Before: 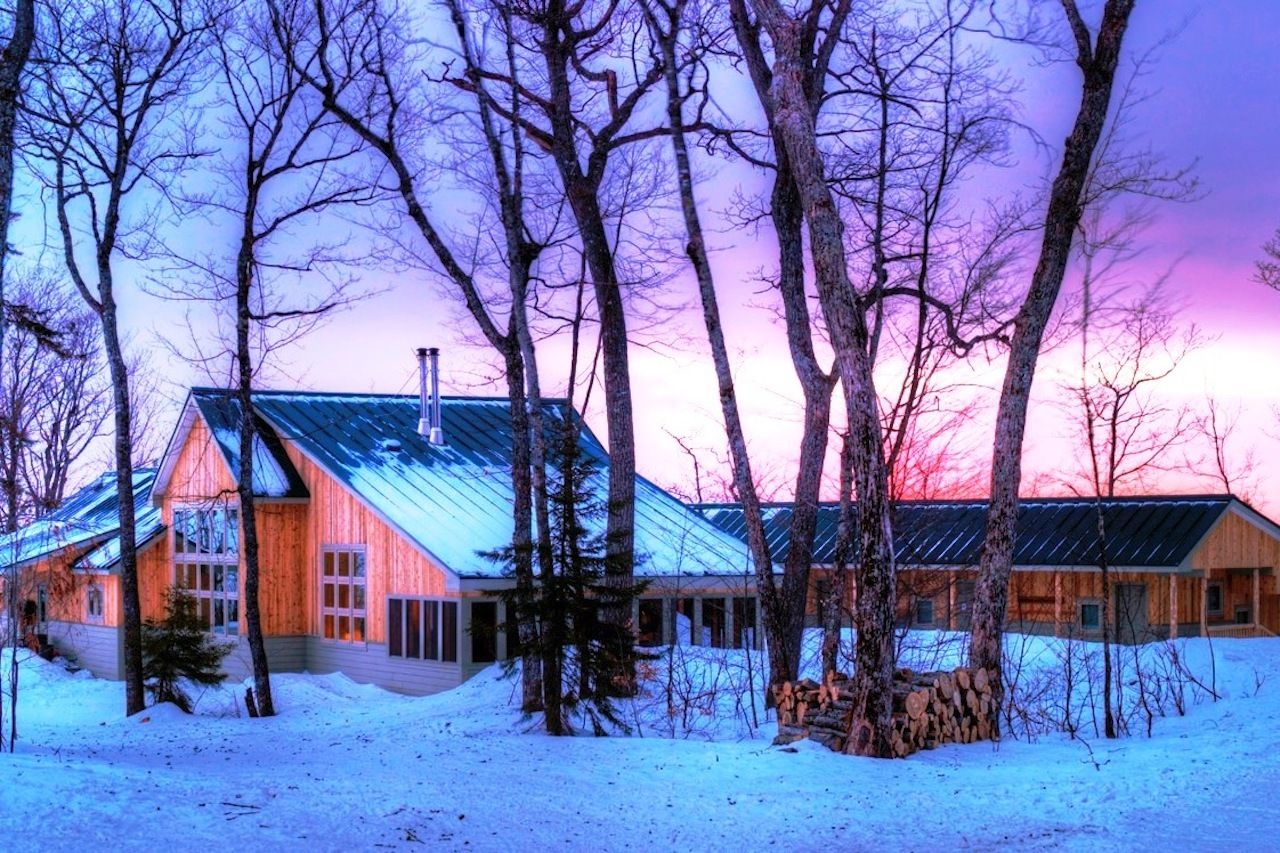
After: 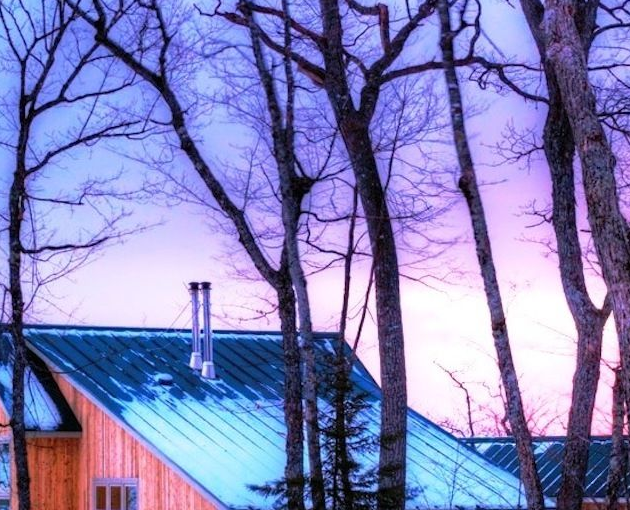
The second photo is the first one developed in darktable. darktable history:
crop: left 17.867%, top 7.842%, right 32.876%, bottom 32.265%
